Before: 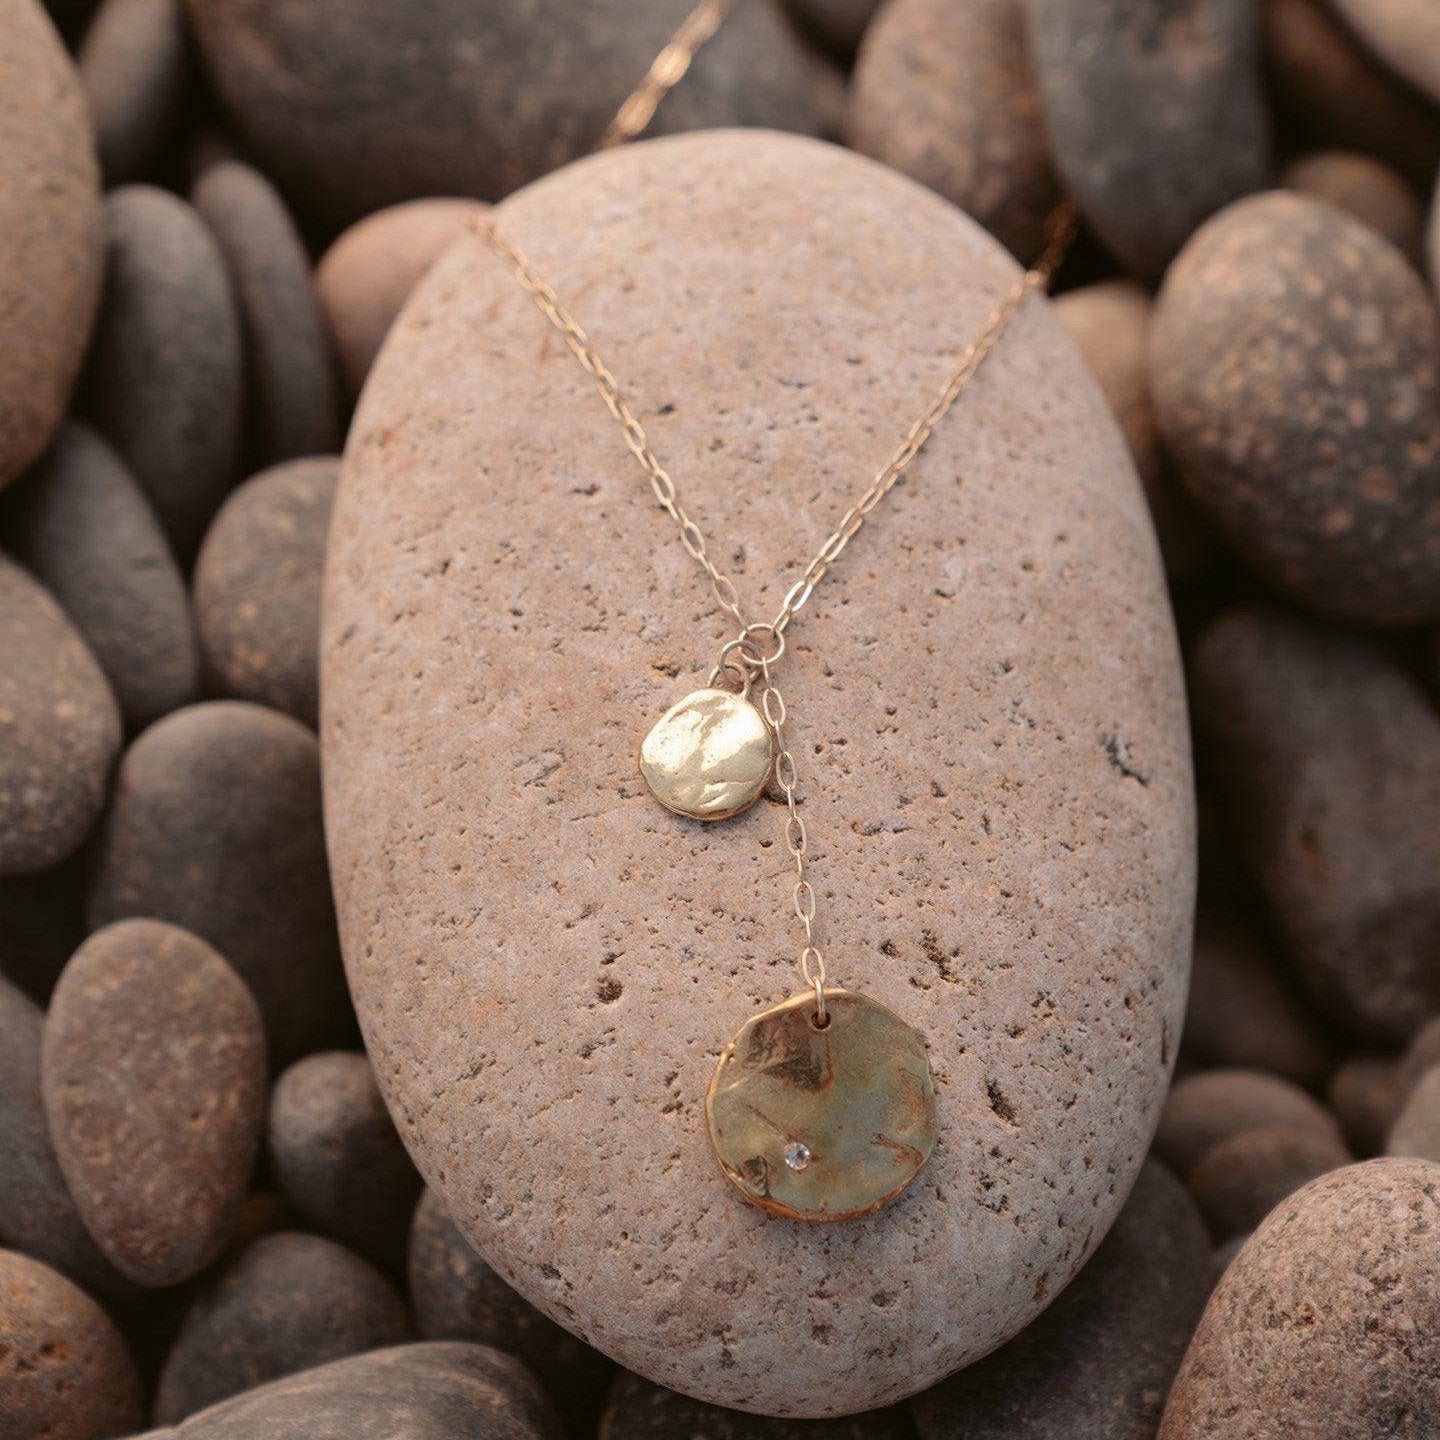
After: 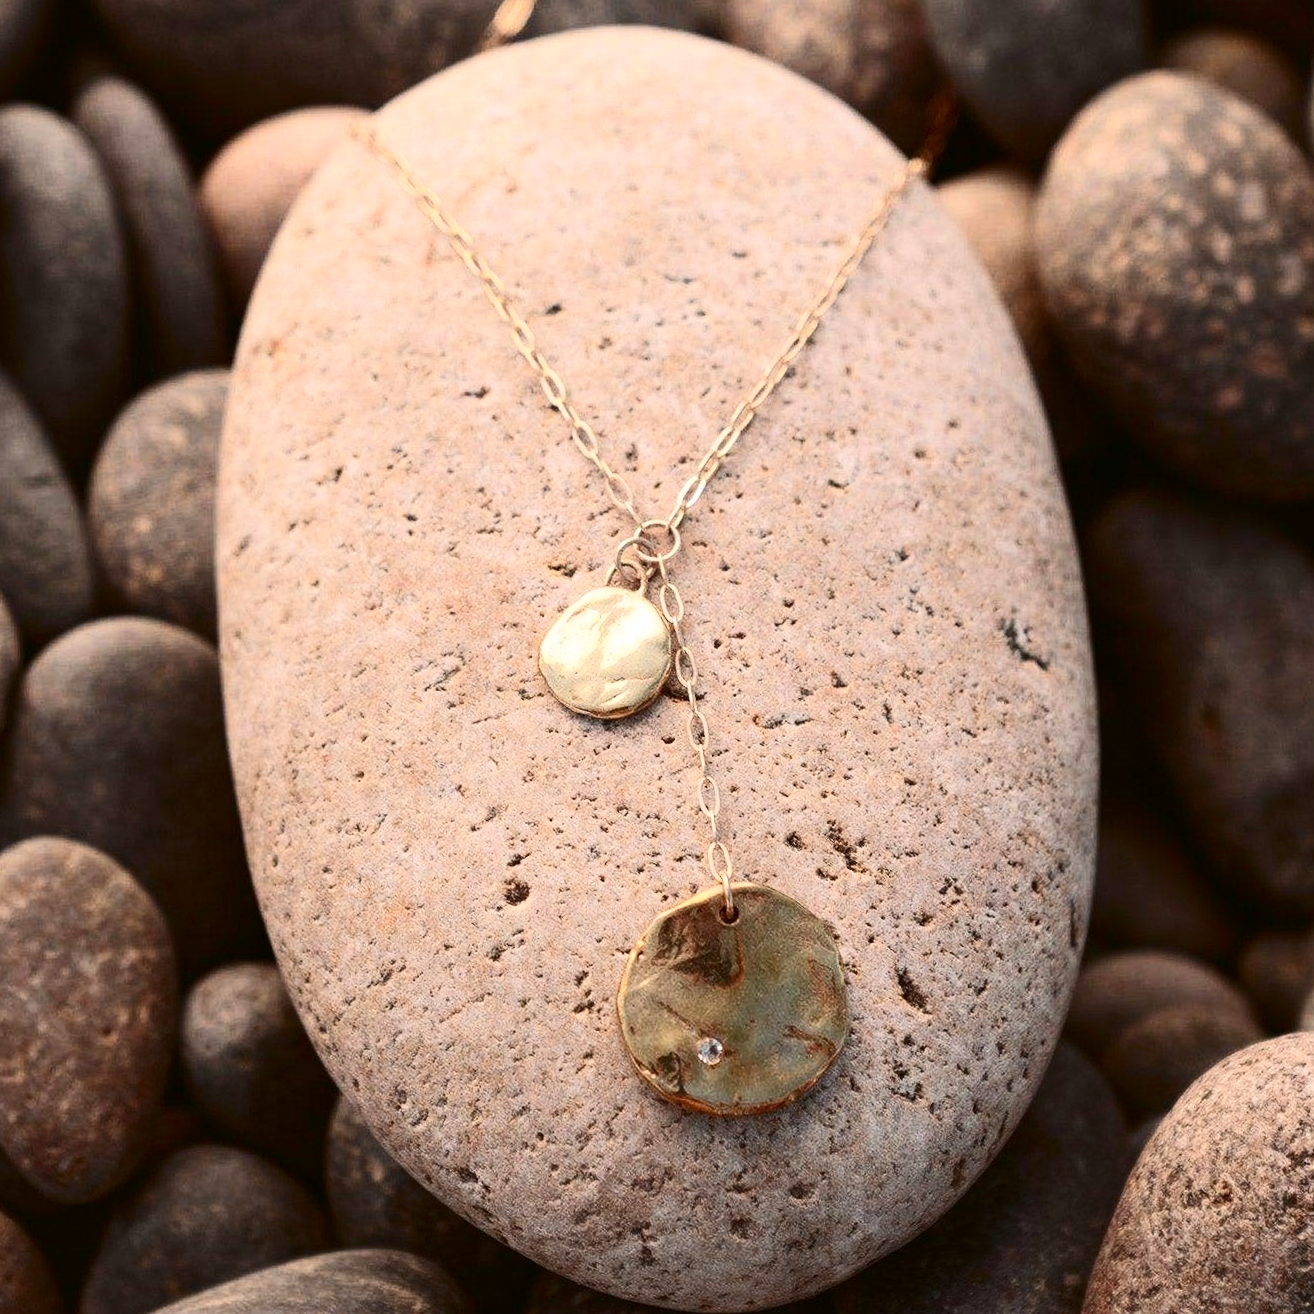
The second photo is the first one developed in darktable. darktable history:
contrast brightness saturation: contrast 0.4, brightness 0.1, saturation 0.21
crop and rotate: angle 1.96°, left 5.673%, top 5.673%
